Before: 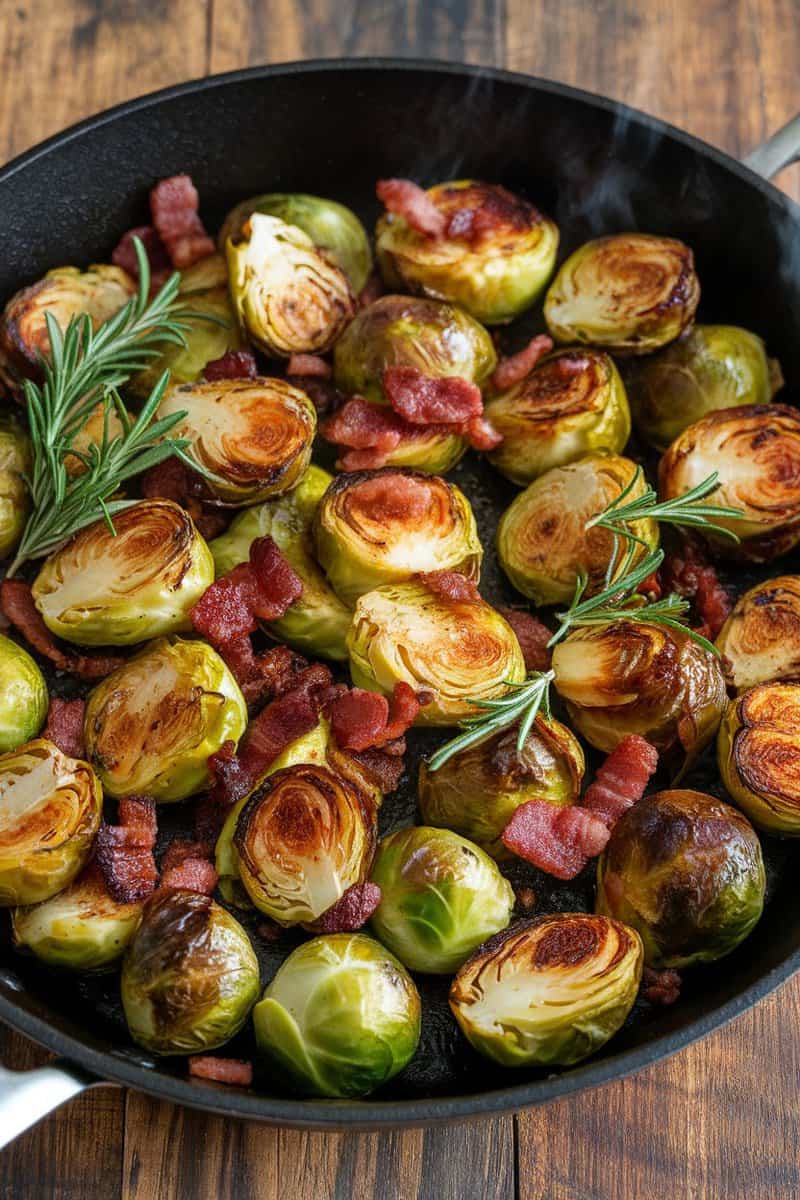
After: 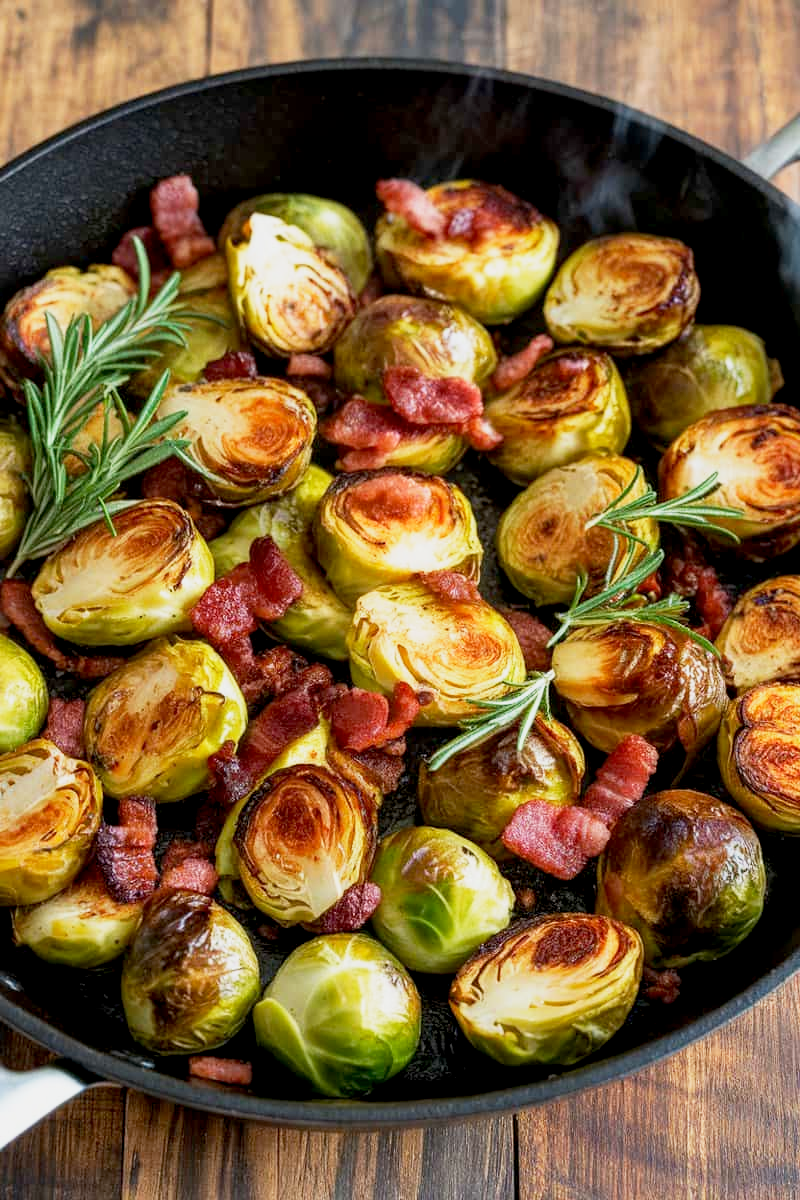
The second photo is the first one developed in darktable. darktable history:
base curve: curves: ch0 [(0, 0) (0.088, 0.125) (0.176, 0.251) (0.354, 0.501) (0.613, 0.749) (1, 0.877)], preserve colors none
exposure: black level correction 0.005, exposure 0.016 EV, compensate highlight preservation false
